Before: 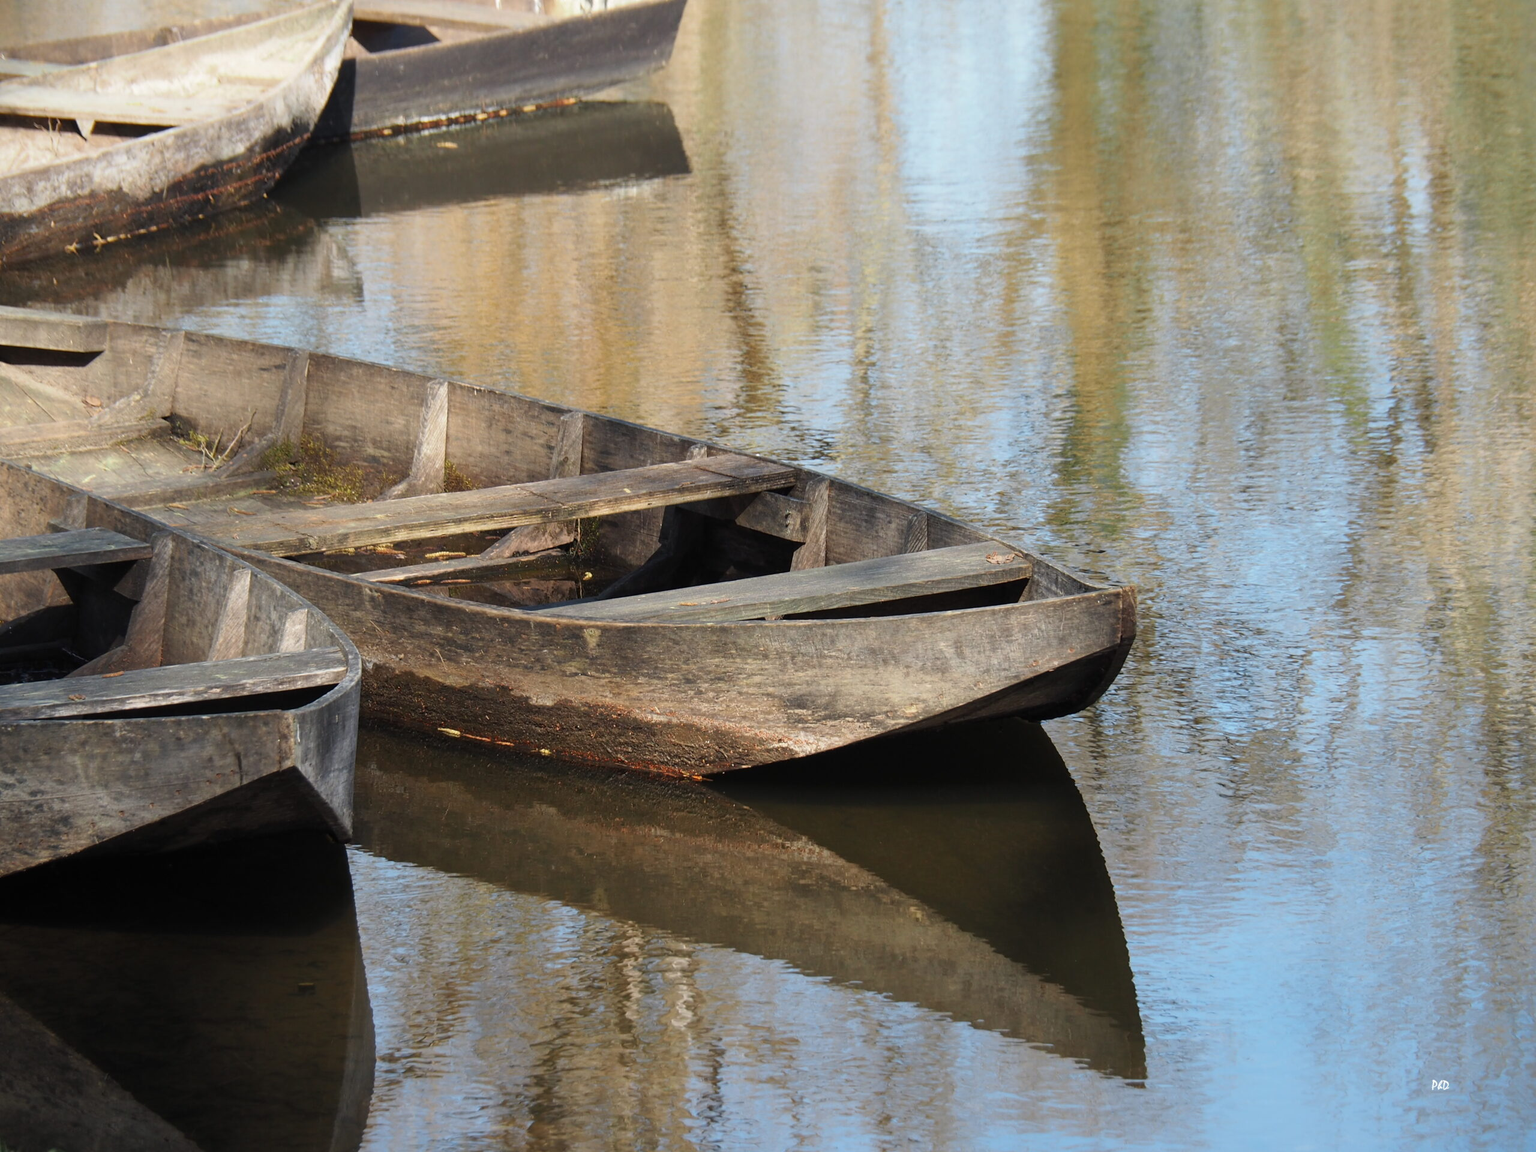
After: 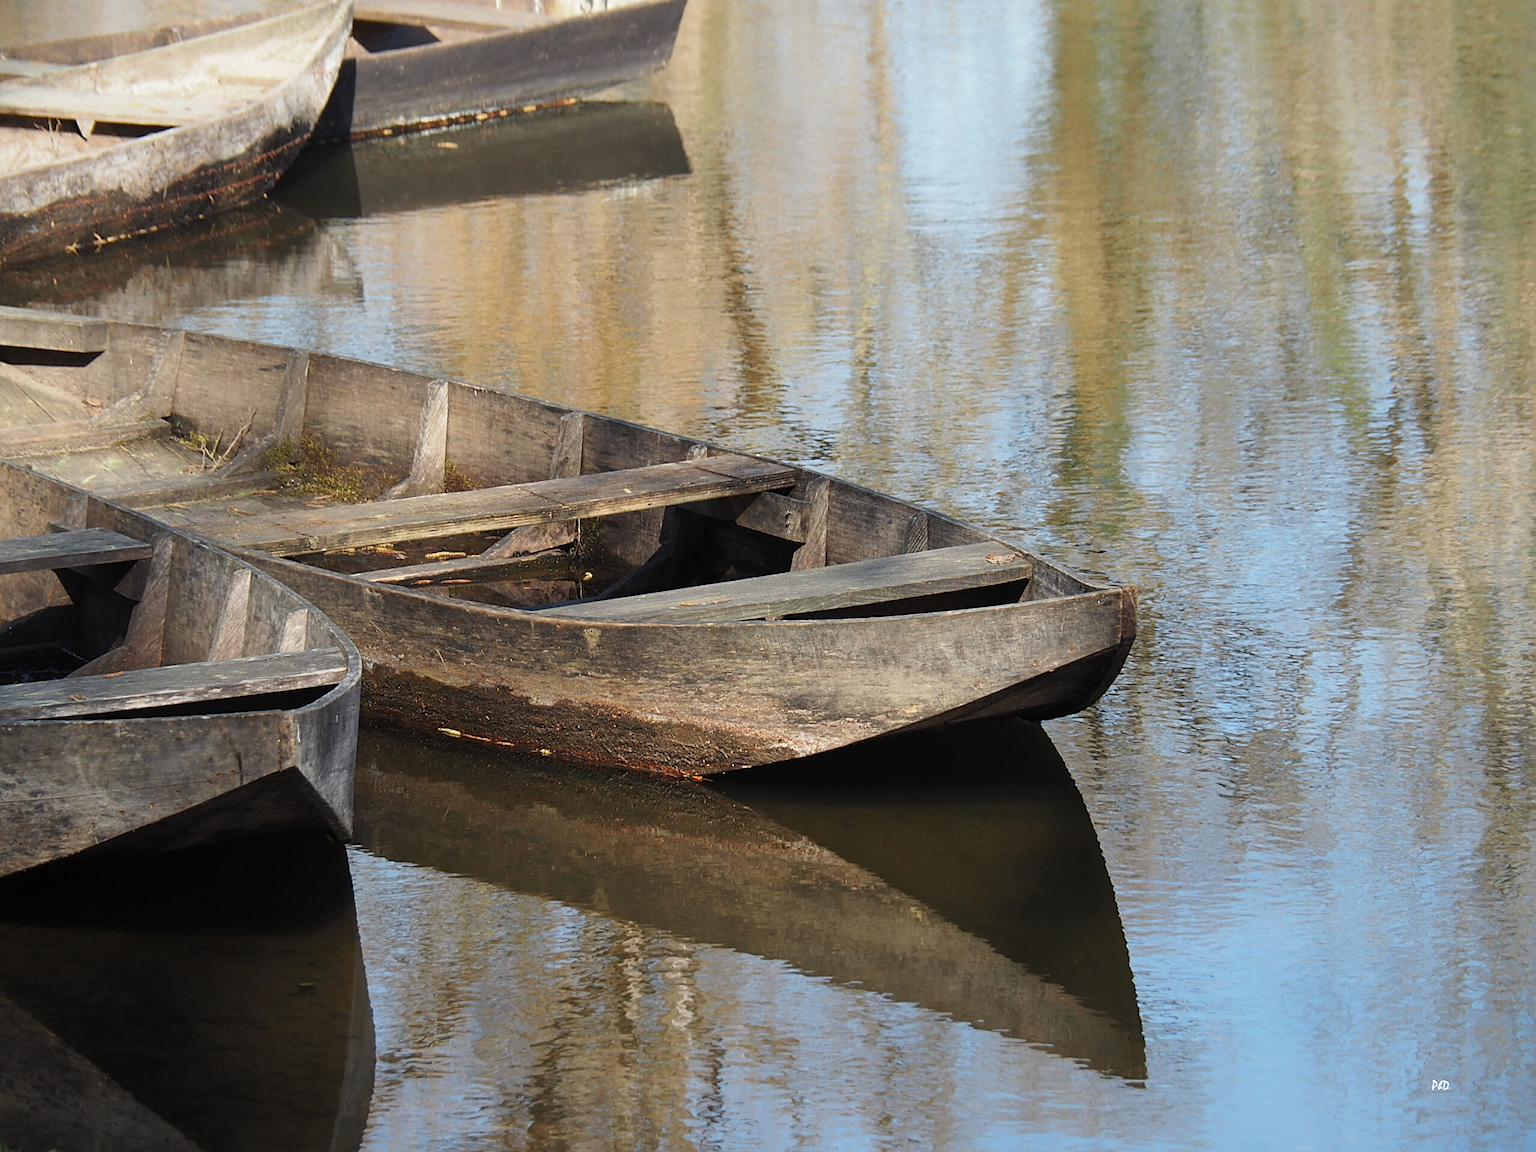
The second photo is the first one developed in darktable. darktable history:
exposure: exposure -0.048 EV, compensate highlight preservation false
sharpen: on, module defaults
